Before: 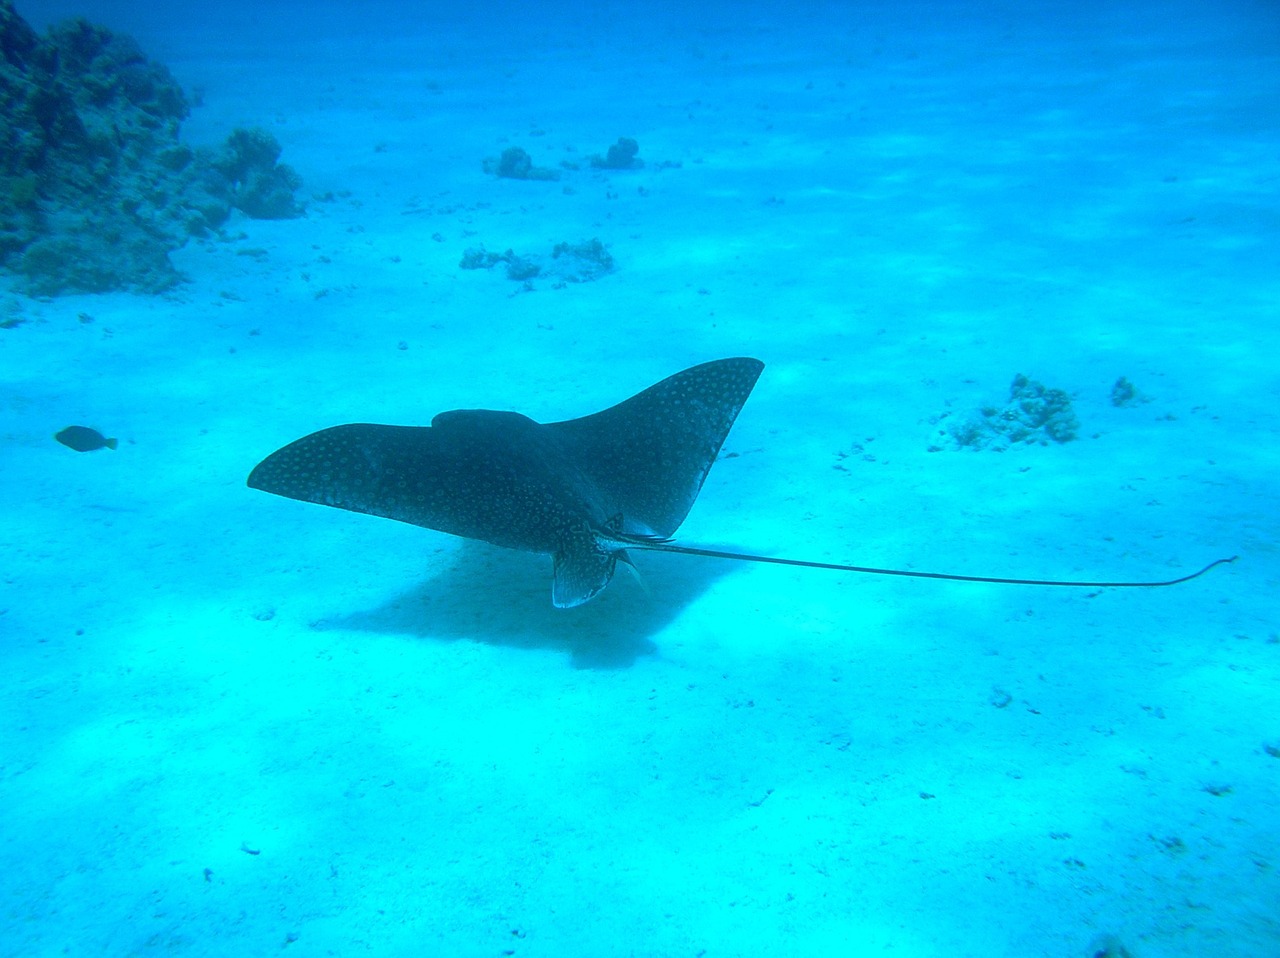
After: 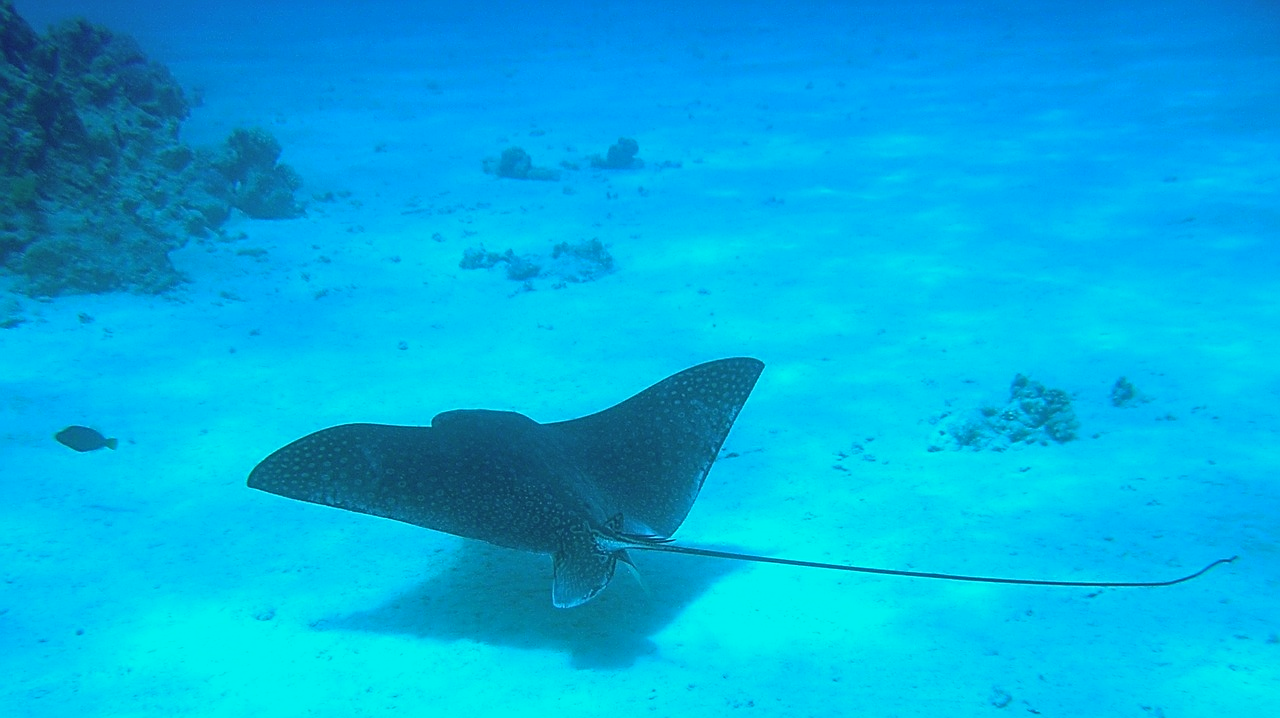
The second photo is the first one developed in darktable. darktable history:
contrast brightness saturation: contrast -0.123
sharpen: on, module defaults
crop: bottom 24.991%
